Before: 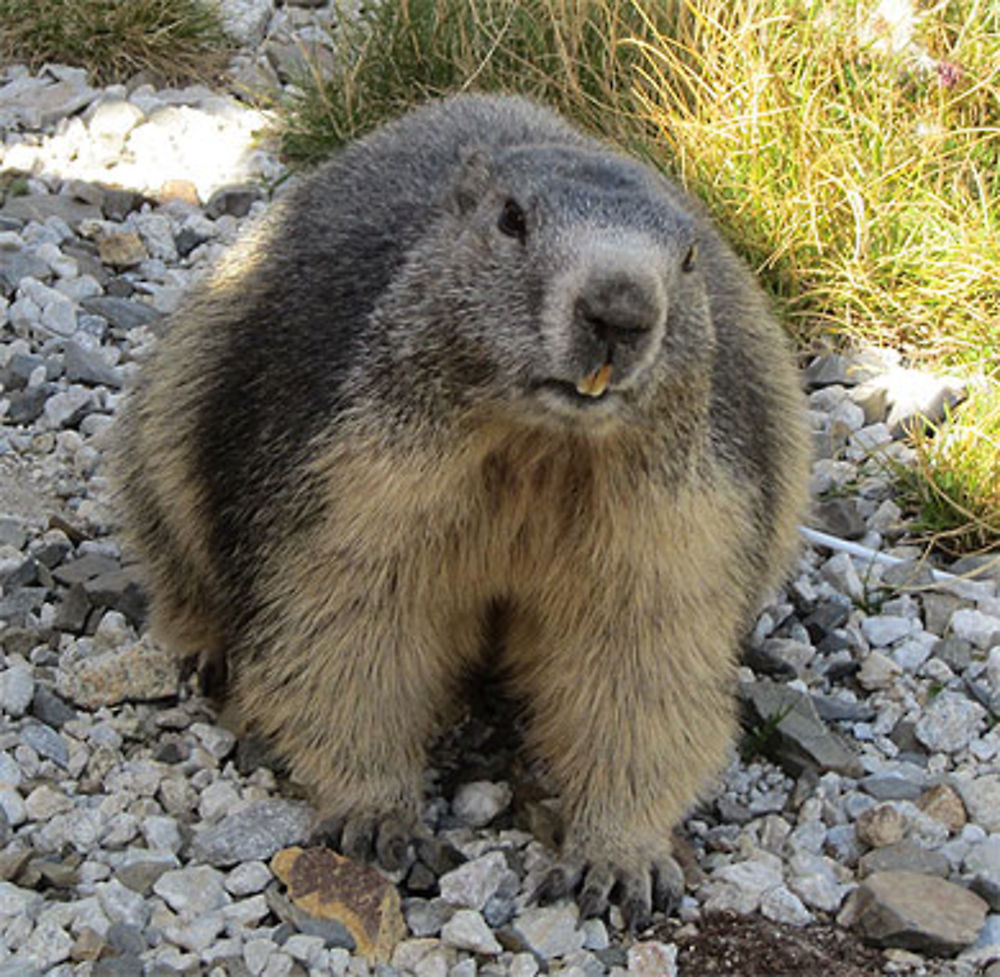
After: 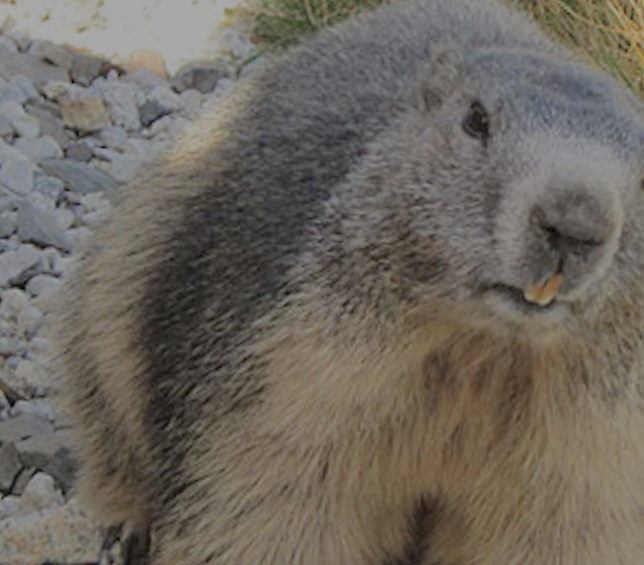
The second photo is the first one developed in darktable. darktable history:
crop and rotate: angle -5.37°, left 2.156%, top 6.756%, right 27.54%, bottom 30.026%
filmic rgb: black relative exposure -15.95 EV, white relative exposure 7.98 EV, threshold 3 EV, hardness 4.15, latitude 49.09%, contrast 0.501, enable highlight reconstruction true
